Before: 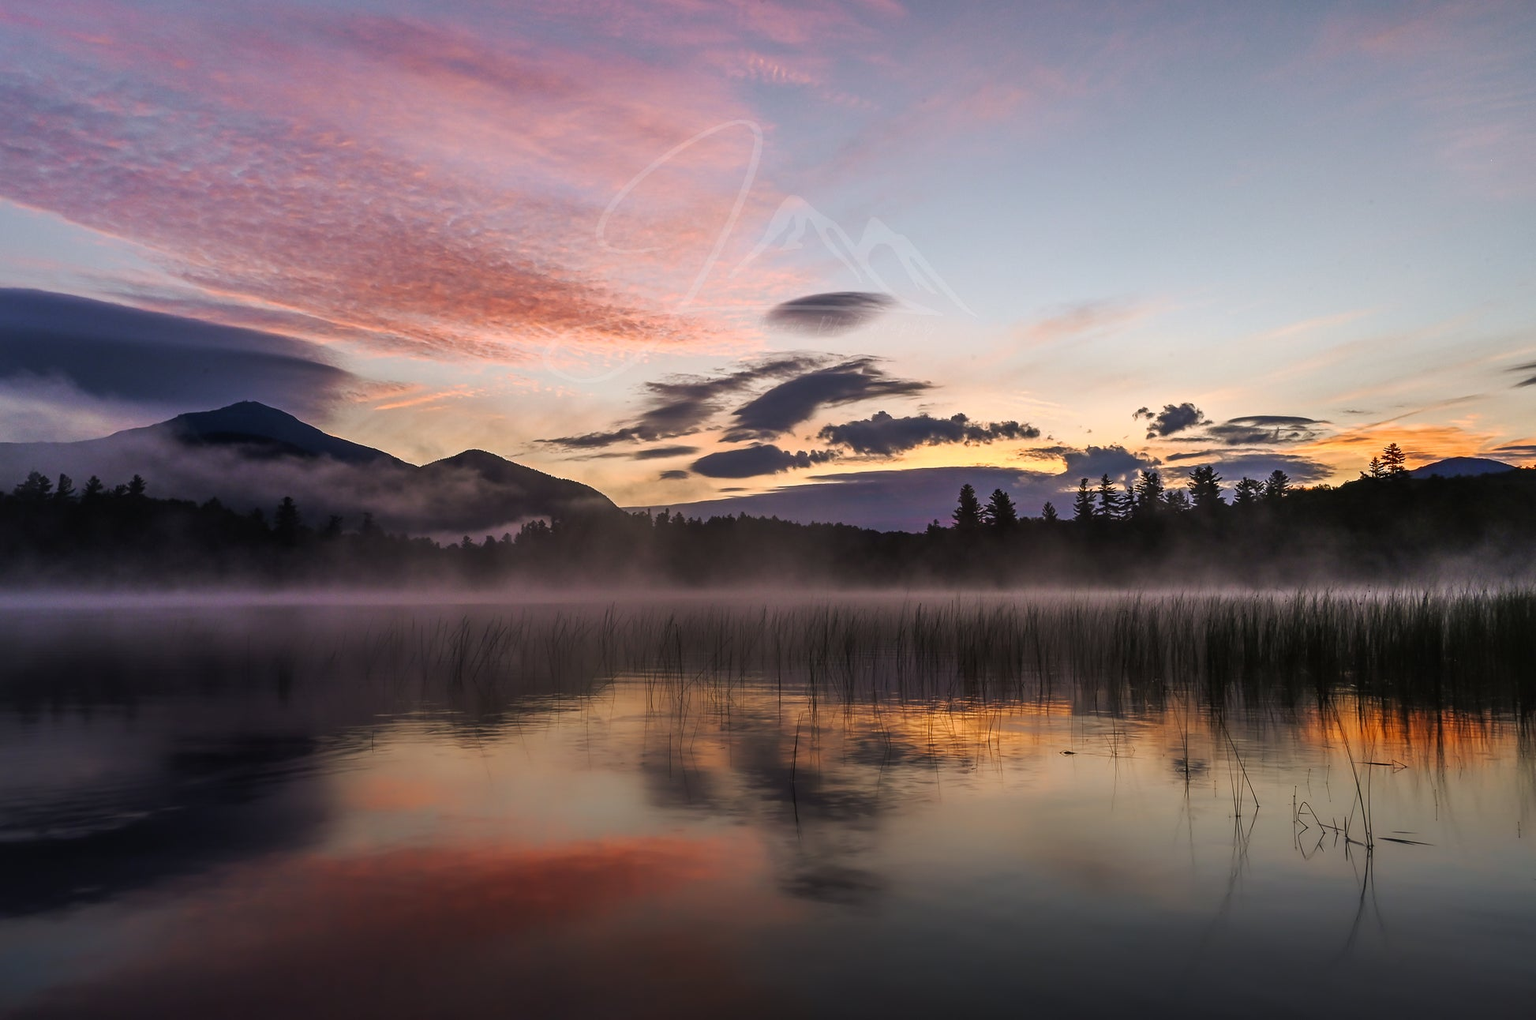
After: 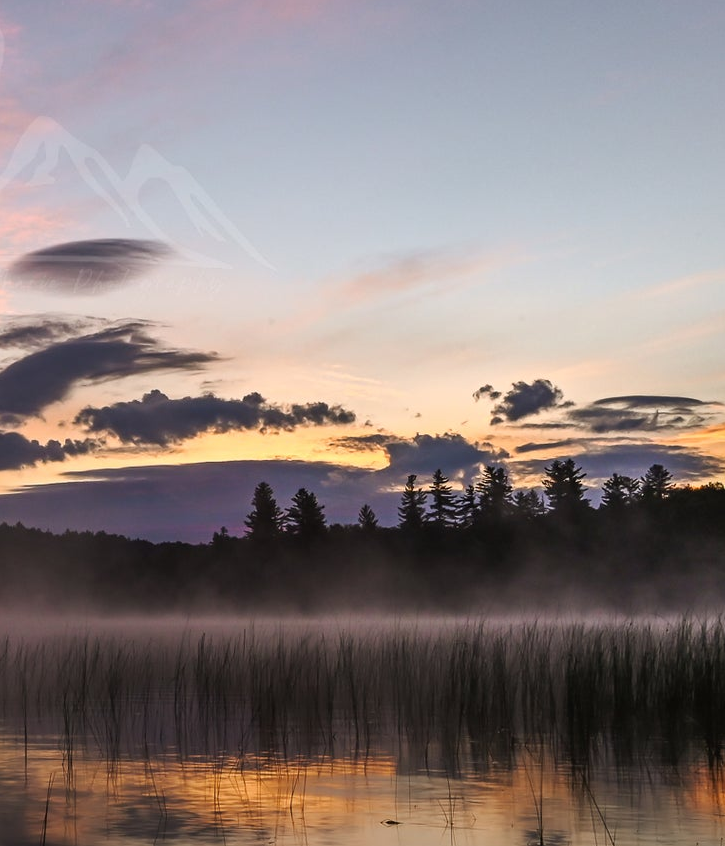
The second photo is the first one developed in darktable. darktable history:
crop and rotate: left 49.472%, top 10.152%, right 13.226%, bottom 24.319%
